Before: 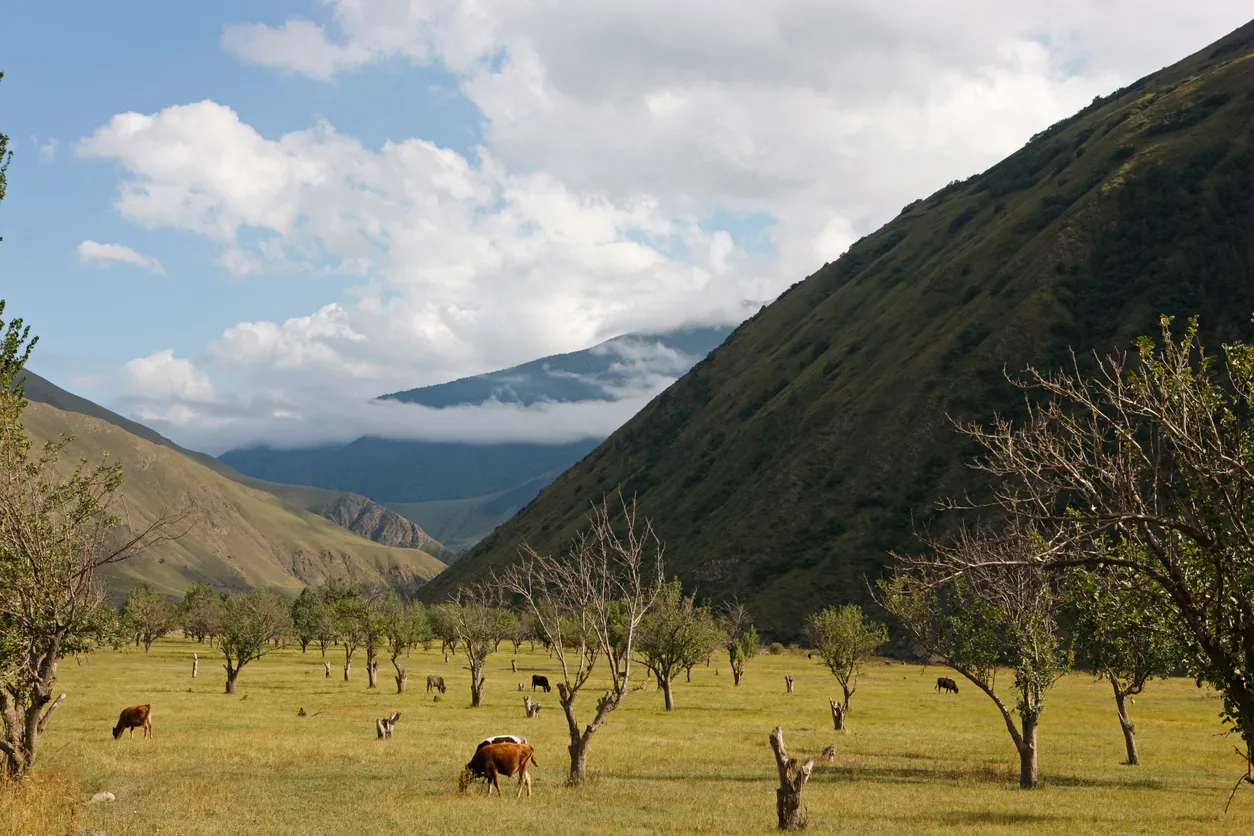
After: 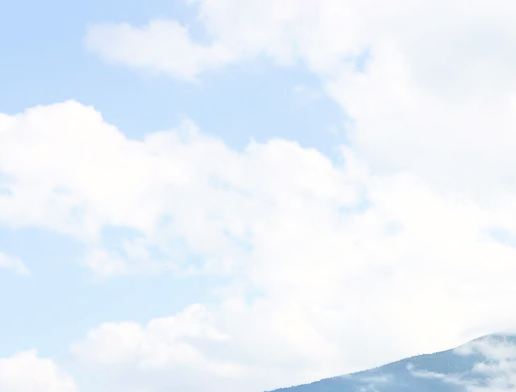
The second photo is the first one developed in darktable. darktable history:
crop and rotate: left 10.923%, top 0.088%, right 47.92%, bottom 52.934%
filmic rgb: black relative exposure -7.94 EV, white relative exposure 4.07 EV, threshold 2.94 EV, hardness 4.06, latitude 51.26%, contrast 1.013, shadows ↔ highlights balance 5.99%, enable highlight reconstruction true
exposure: black level correction 0, exposure 1.674 EV, compensate exposure bias true, compensate highlight preservation false
